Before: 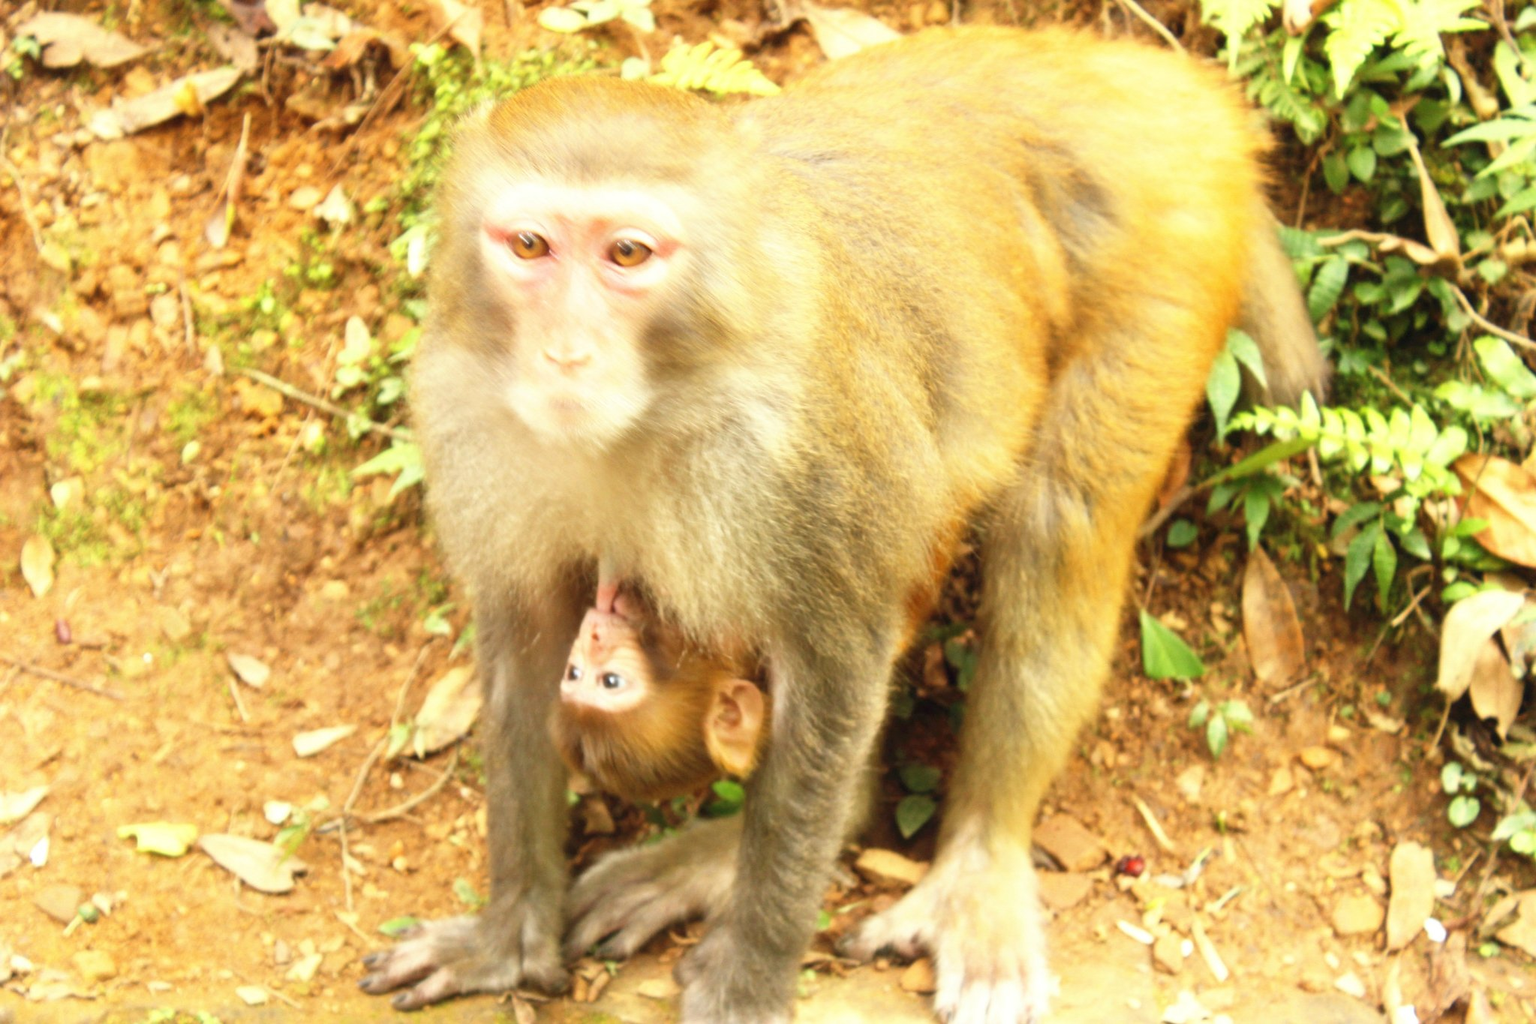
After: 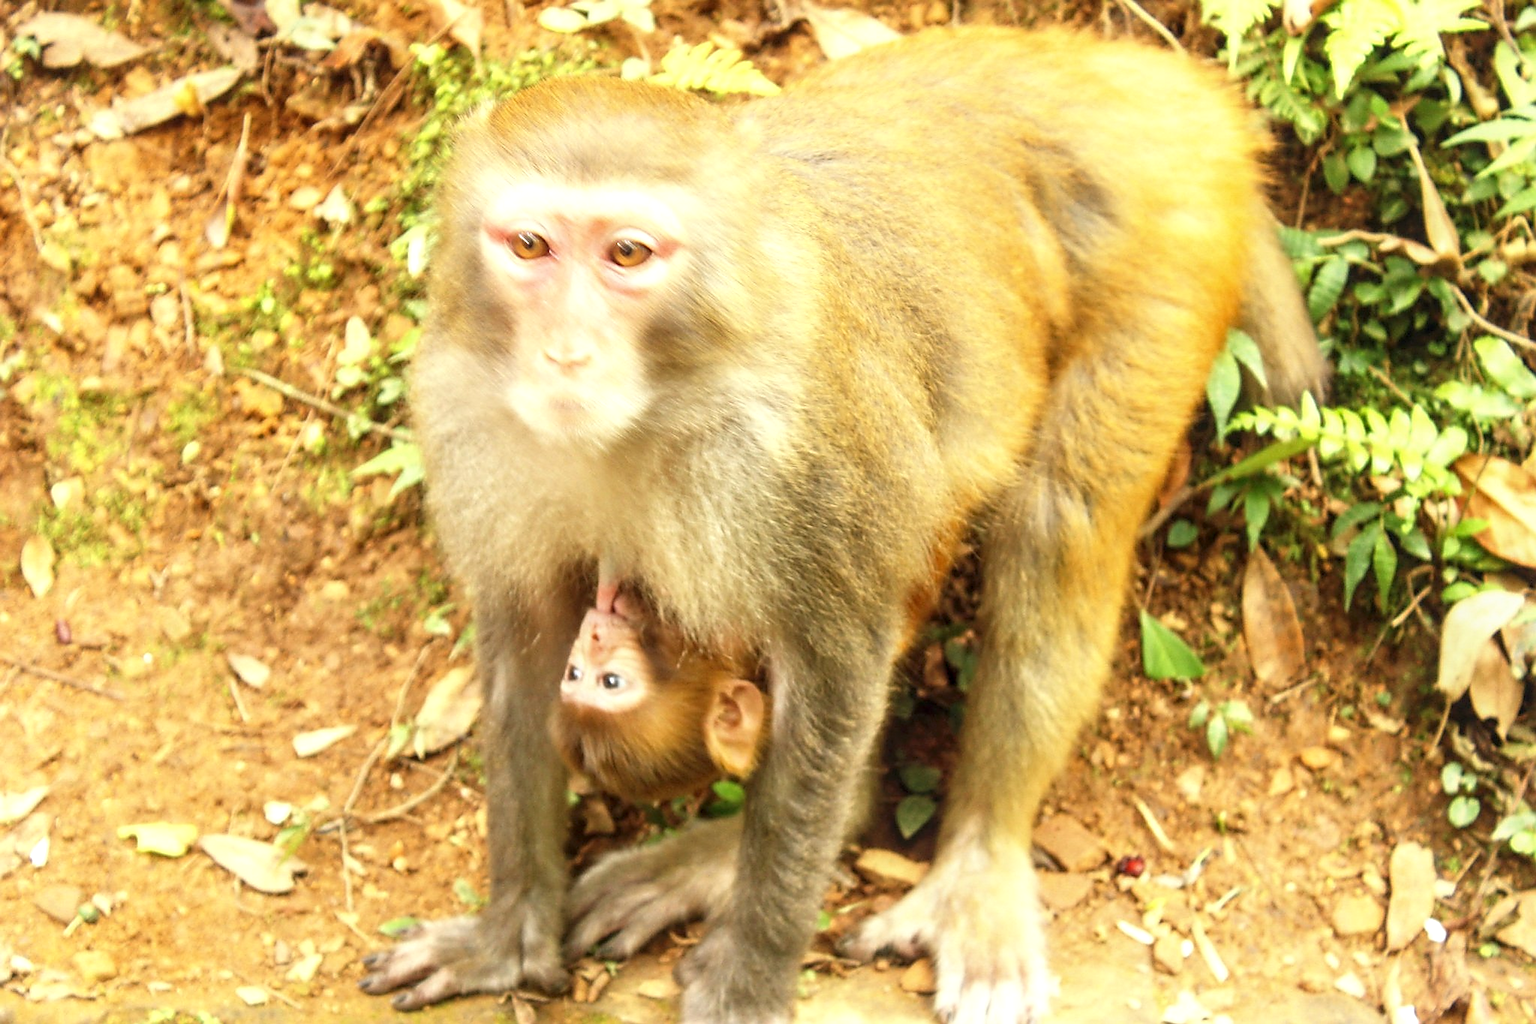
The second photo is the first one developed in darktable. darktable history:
local contrast: on, module defaults
sharpen: radius 1.365, amount 1.259, threshold 0.83
